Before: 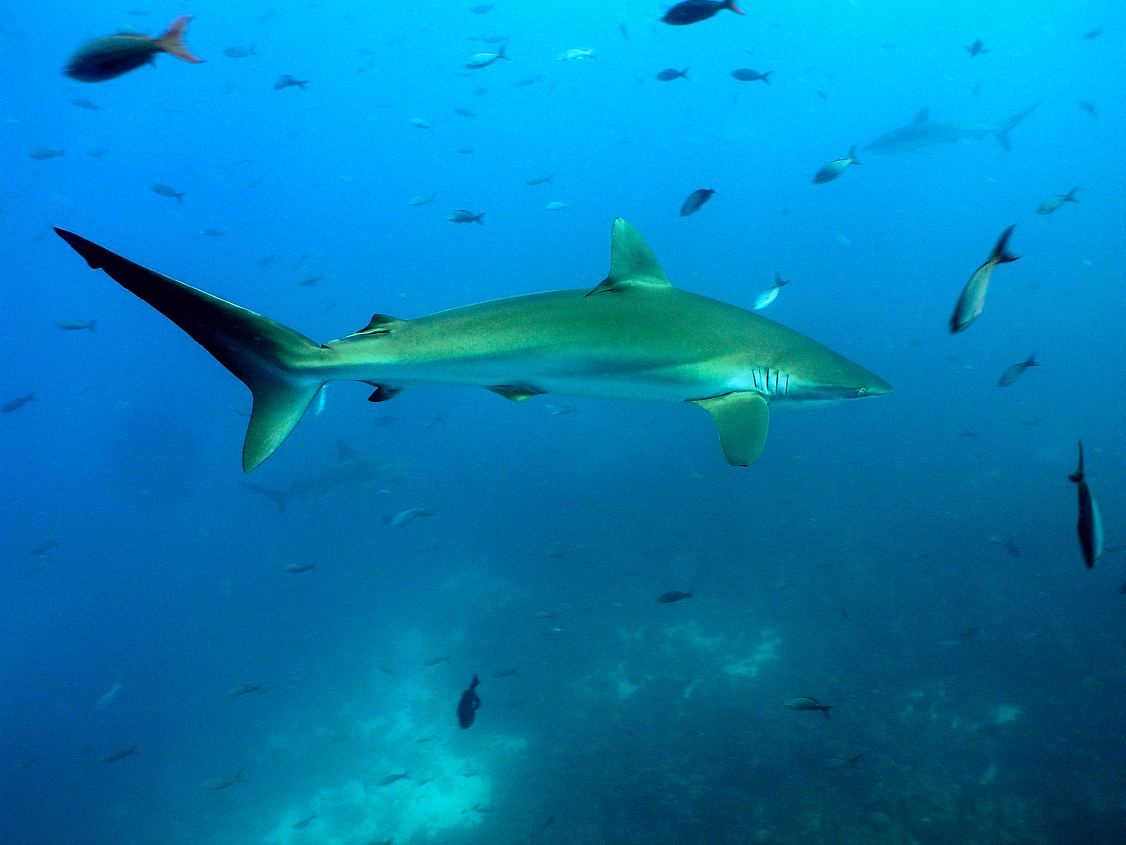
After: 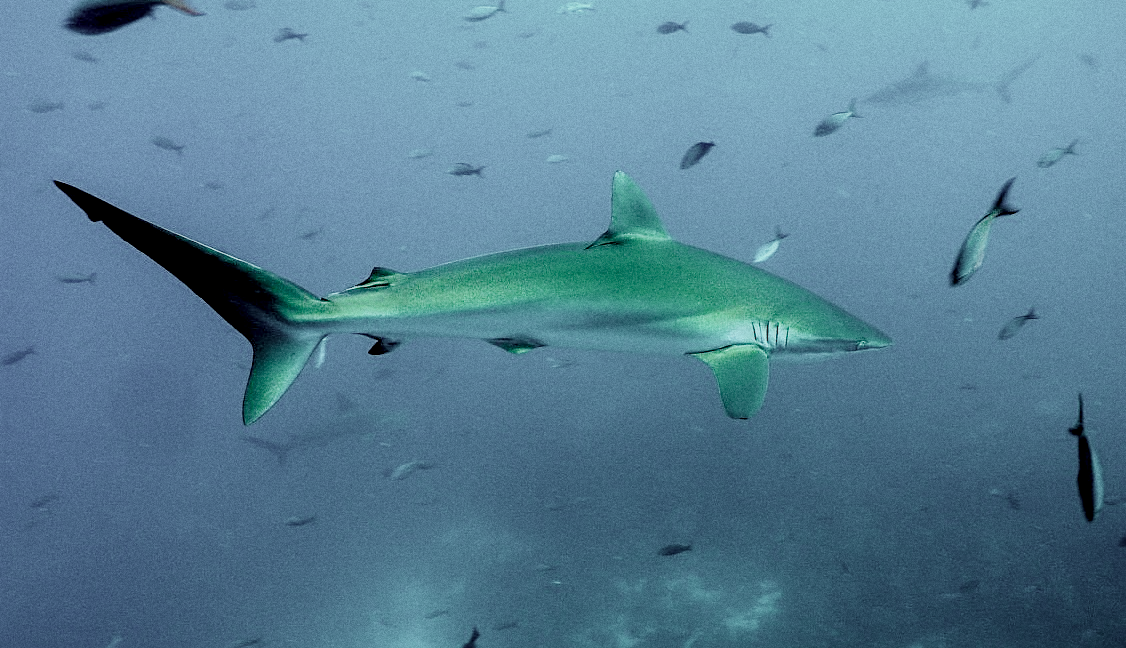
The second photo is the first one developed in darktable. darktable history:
local contrast: on, module defaults
exposure: black level correction 0, exposure 0.9 EV, compensate highlight preservation false
grain: coarseness 0.09 ISO
crop: top 5.667%, bottom 17.637%
filmic rgb: middle gray luminance 30%, black relative exposure -9 EV, white relative exposure 7 EV, threshold 6 EV, target black luminance 0%, hardness 2.94, latitude 2.04%, contrast 0.963, highlights saturation mix 5%, shadows ↔ highlights balance 12.16%, add noise in highlights 0, preserve chrominance no, color science v3 (2019), use custom middle-gray values true, iterations of high-quality reconstruction 0, contrast in highlights soft, enable highlight reconstruction true
sharpen: on, module defaults
color zones: curves: ch1 [(0.25, 0.61) (0.75, 0.248)]
